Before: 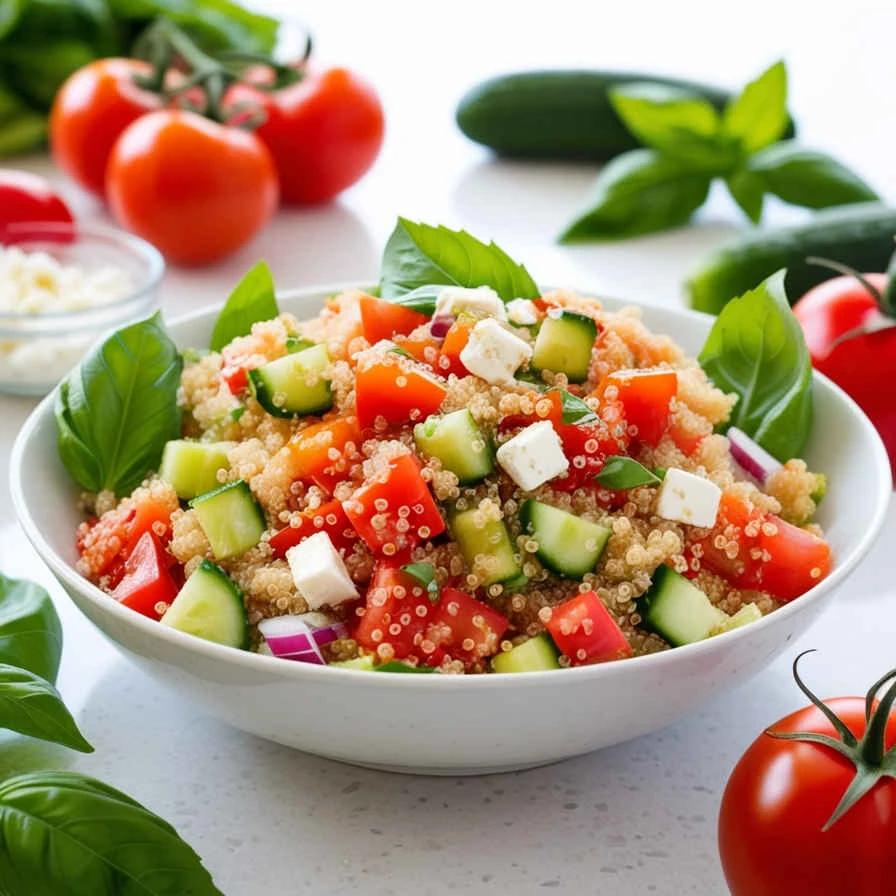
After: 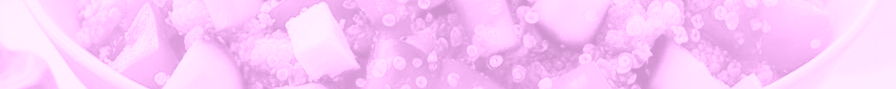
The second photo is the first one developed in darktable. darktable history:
crop and rotate: top 59.084%, bottom 30.916%
white balance: red 1.045, blue 0.932
colorize: hue 331.2°, saturation 75%, source mix 30.28%, lightness 70.52%, version 1
tone equalizer: -8 EV -0.417 EV, -7 EV -0.389 EV, -6 EV -0.333 EV, -5 EV -0.222 EV, -3 EV 0.222 EV, -2 EV 0.333 EV, -1 EV 0.389 EV, +0 EV 0.417 EV, edges refinement/feathering 500, mask exposure compensation -1.57 EV, preserve details no
